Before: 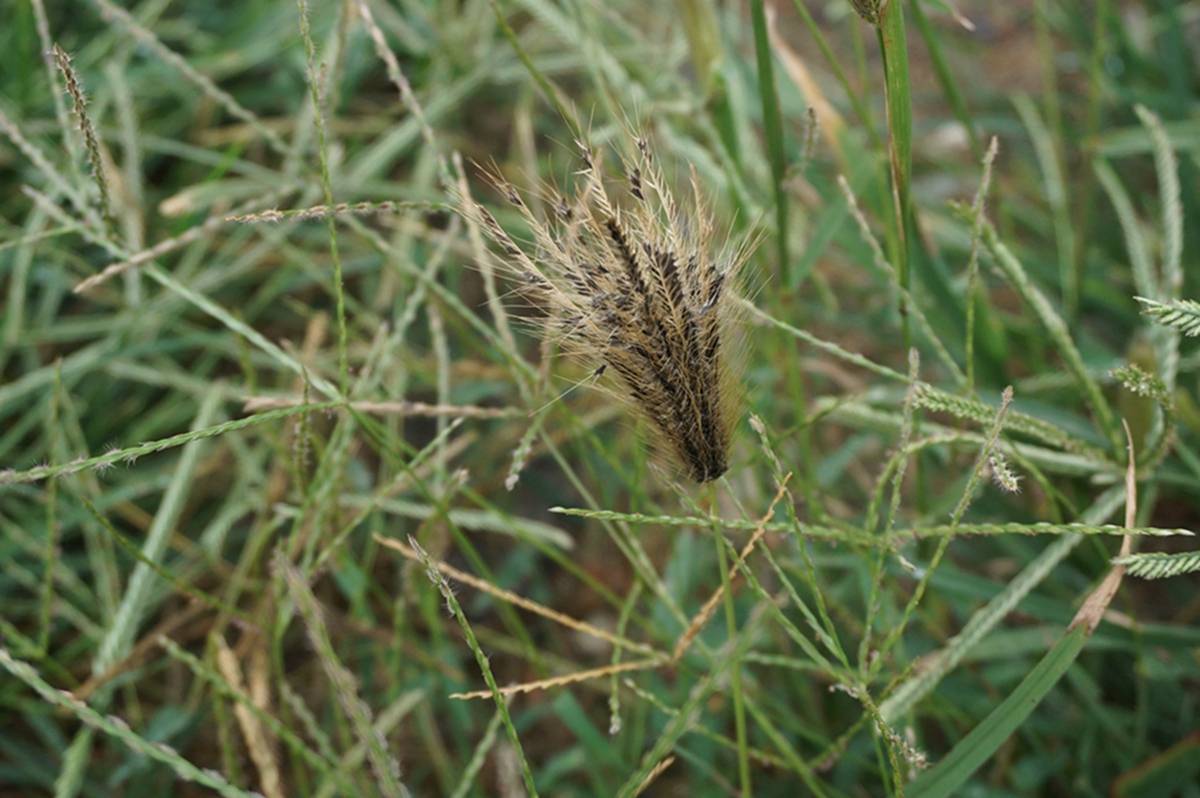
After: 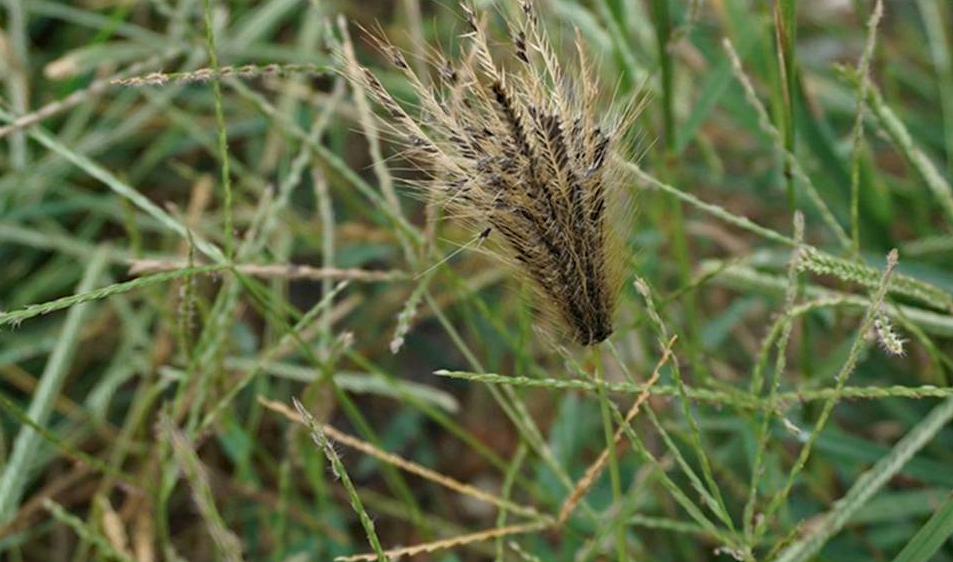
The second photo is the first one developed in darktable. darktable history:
haze removal: compatibility mode true, adaptive false
tone equalizer: on, module defaults
crop: left 9.645%, top 17.174%, right 10.92%, bottom 12.309%
